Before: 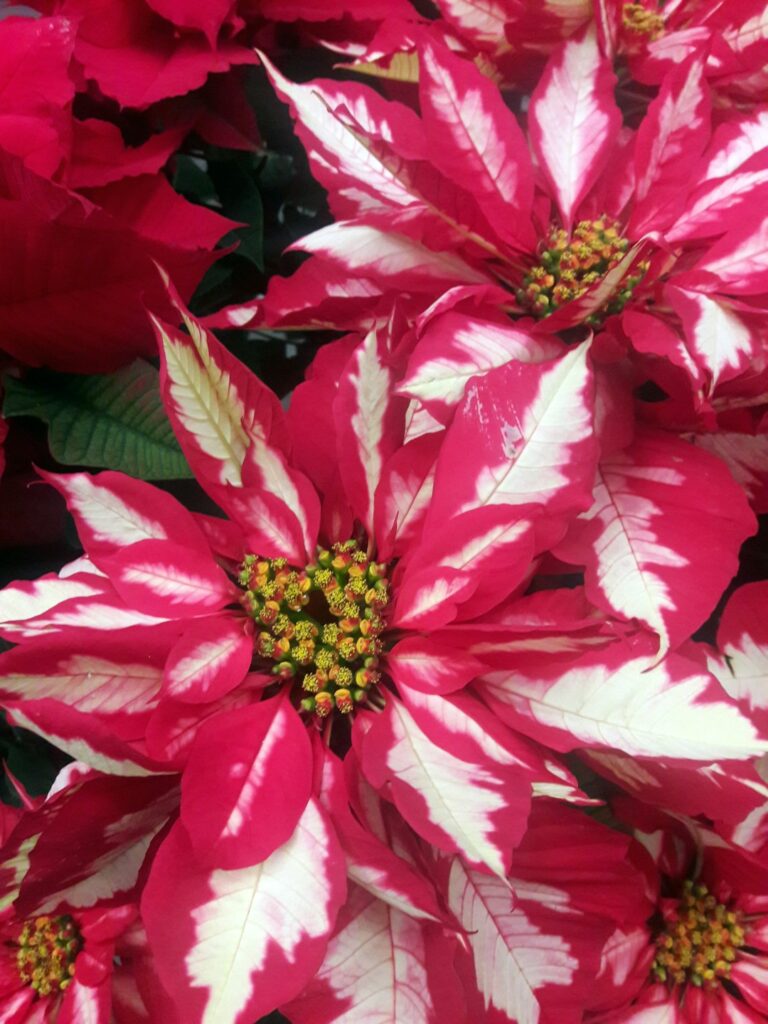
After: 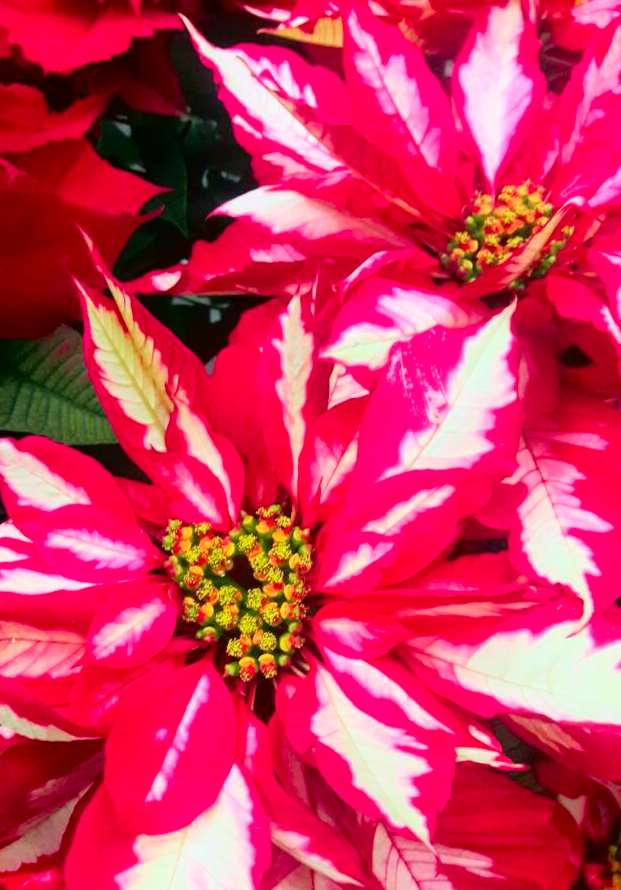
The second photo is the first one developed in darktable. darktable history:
crop: left 9.929%, top 3.475%, right 9.188%, bottom 9.529%
tone curve: curves: ch0 [(0, 0.005) (0.103, 0.097) (0.18, 0.22) (0.378, 0.482) (0.504, 0.631) (0.663, 0.801) (0.834, 0.914) (1, 0.971)]; ch1 [(0, 0) (0.172, 0.123) (0.324, 0.253) (0.396, 0.388) (0.478, 0.461) (0.499, 0.498) (0.545, 0.587) (0.604, 0.692) (0.704, 0.818) (1, 1)]; ch2 [(0, 0) (0.411, 0.424) (0.496, 0.5) (0.521, 0.537) (0.555, 0.585) (0.628, 0.703) (1, 1)], color space Lab, independent channels, preserve colors none
haze removal: compatibility mode true, adaptive false
